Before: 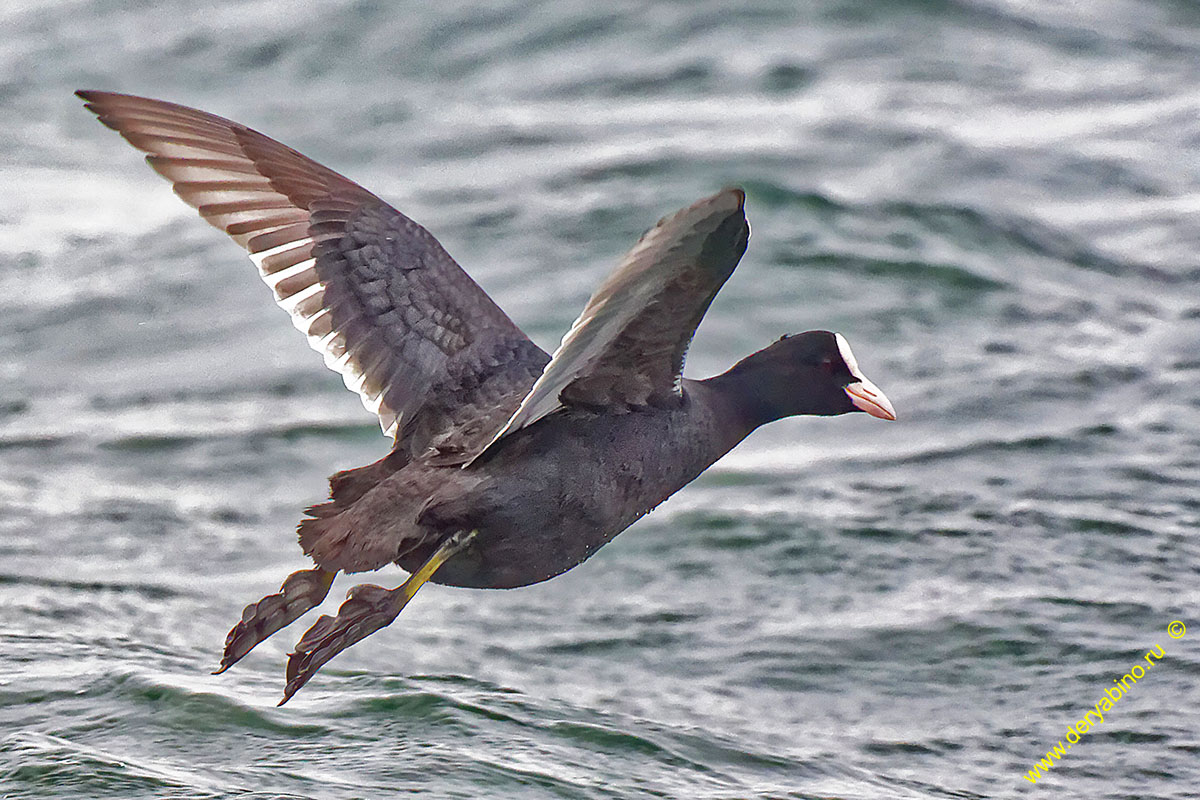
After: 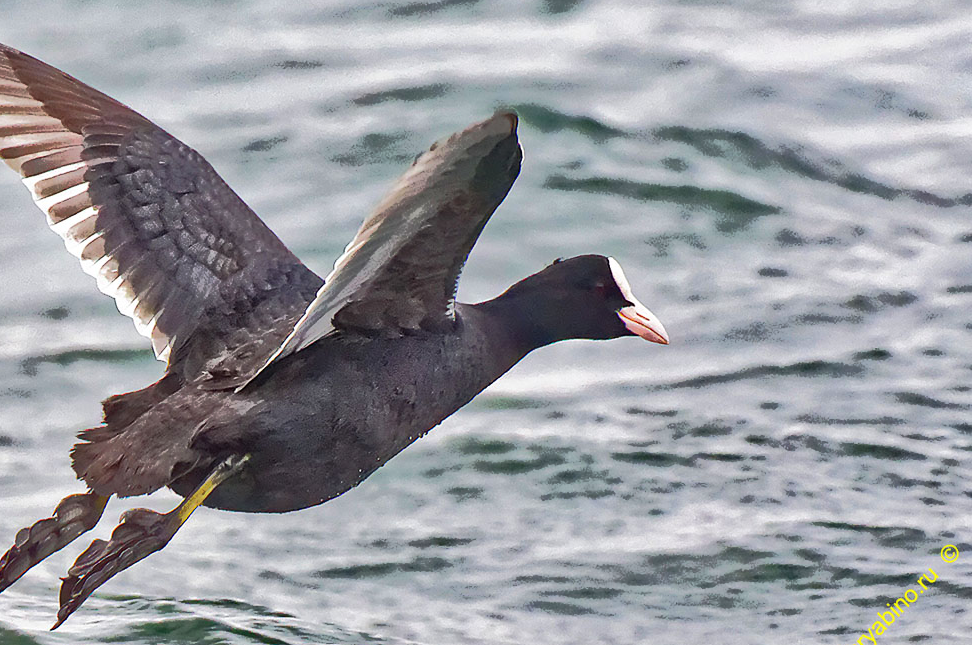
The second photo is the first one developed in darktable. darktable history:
tone curve: curves: ch0 [(0, 0) (0.003, 0.003) (0.011, 0.011) (0.025, 0.024) (0.044, 0.043) (0.069, 0.067) (0.1, 0.096) (0.136, 0.131) (0.177, 0.171) (0.224, 0.217) (0.277, 0.267) (0.335, 0.324) (0.399, 0.385) (0.468, 0.452) (0.543, 0.632) (0.623, 0.697) (0.709, 0.766) (0.801, 0.839) (0.898, 0.917) (1, 1)], color space Lab, linked channels, preserve colors none
crop: left 18.953%, top 9.611%, right 0.001%, bottom 9.729%
